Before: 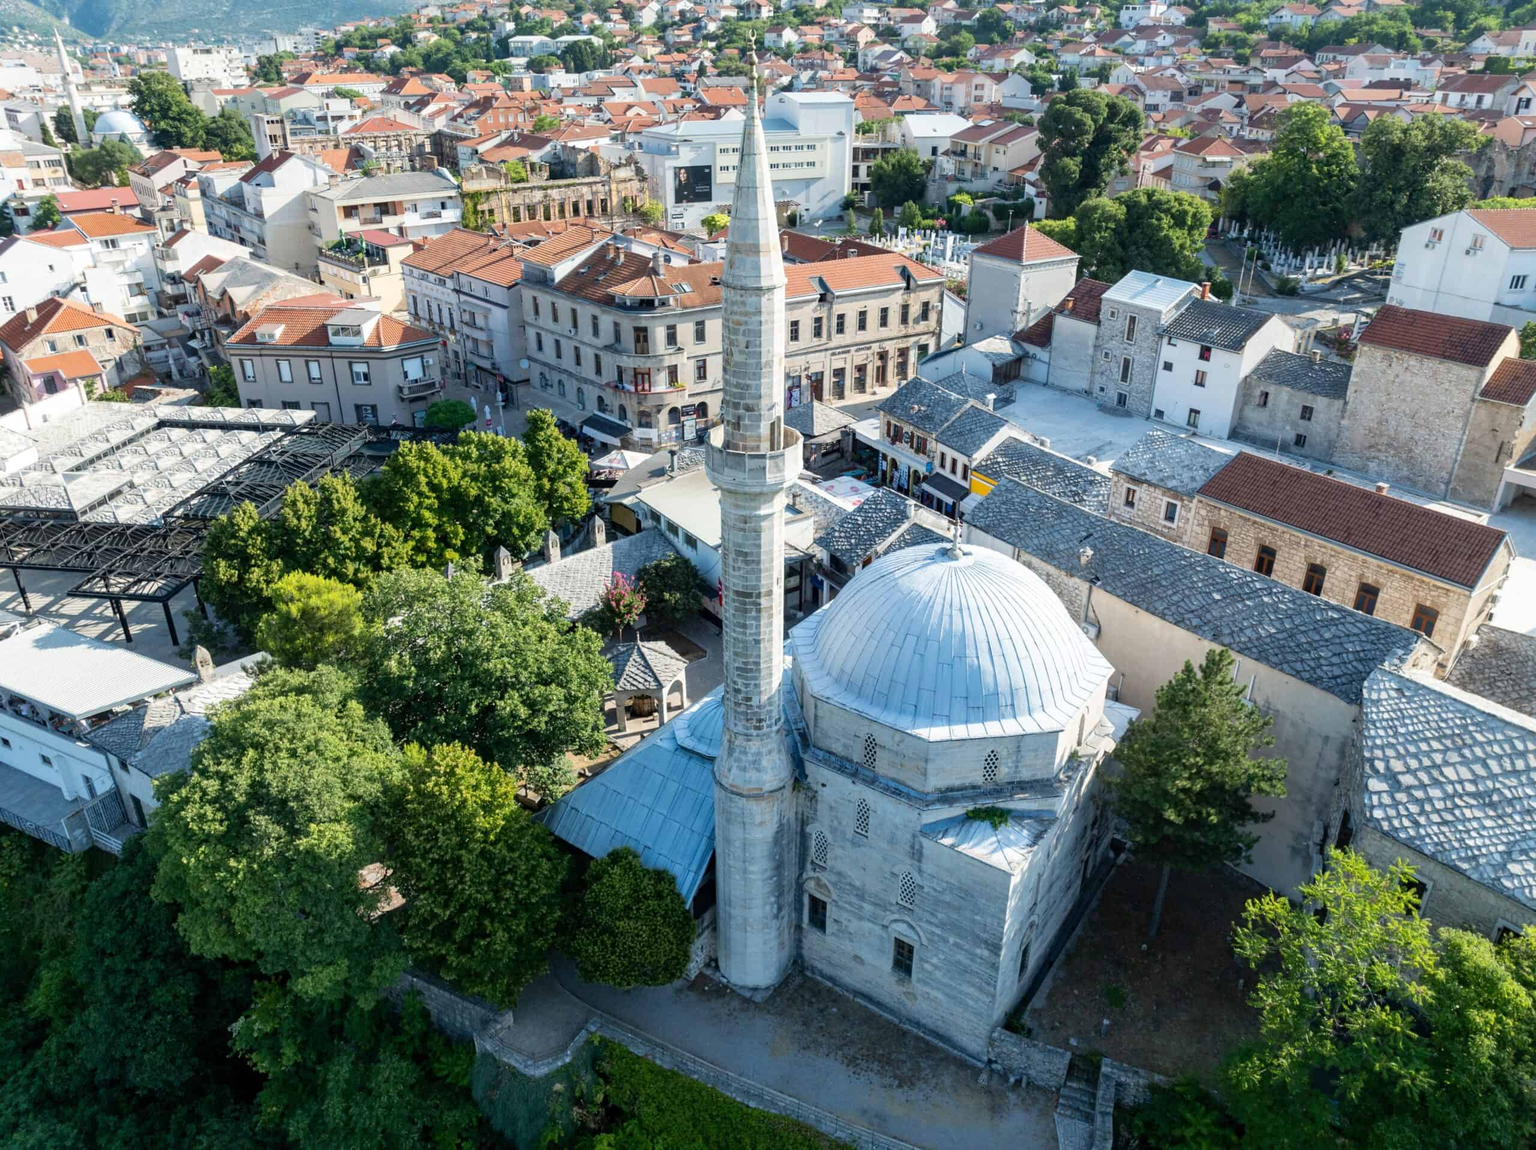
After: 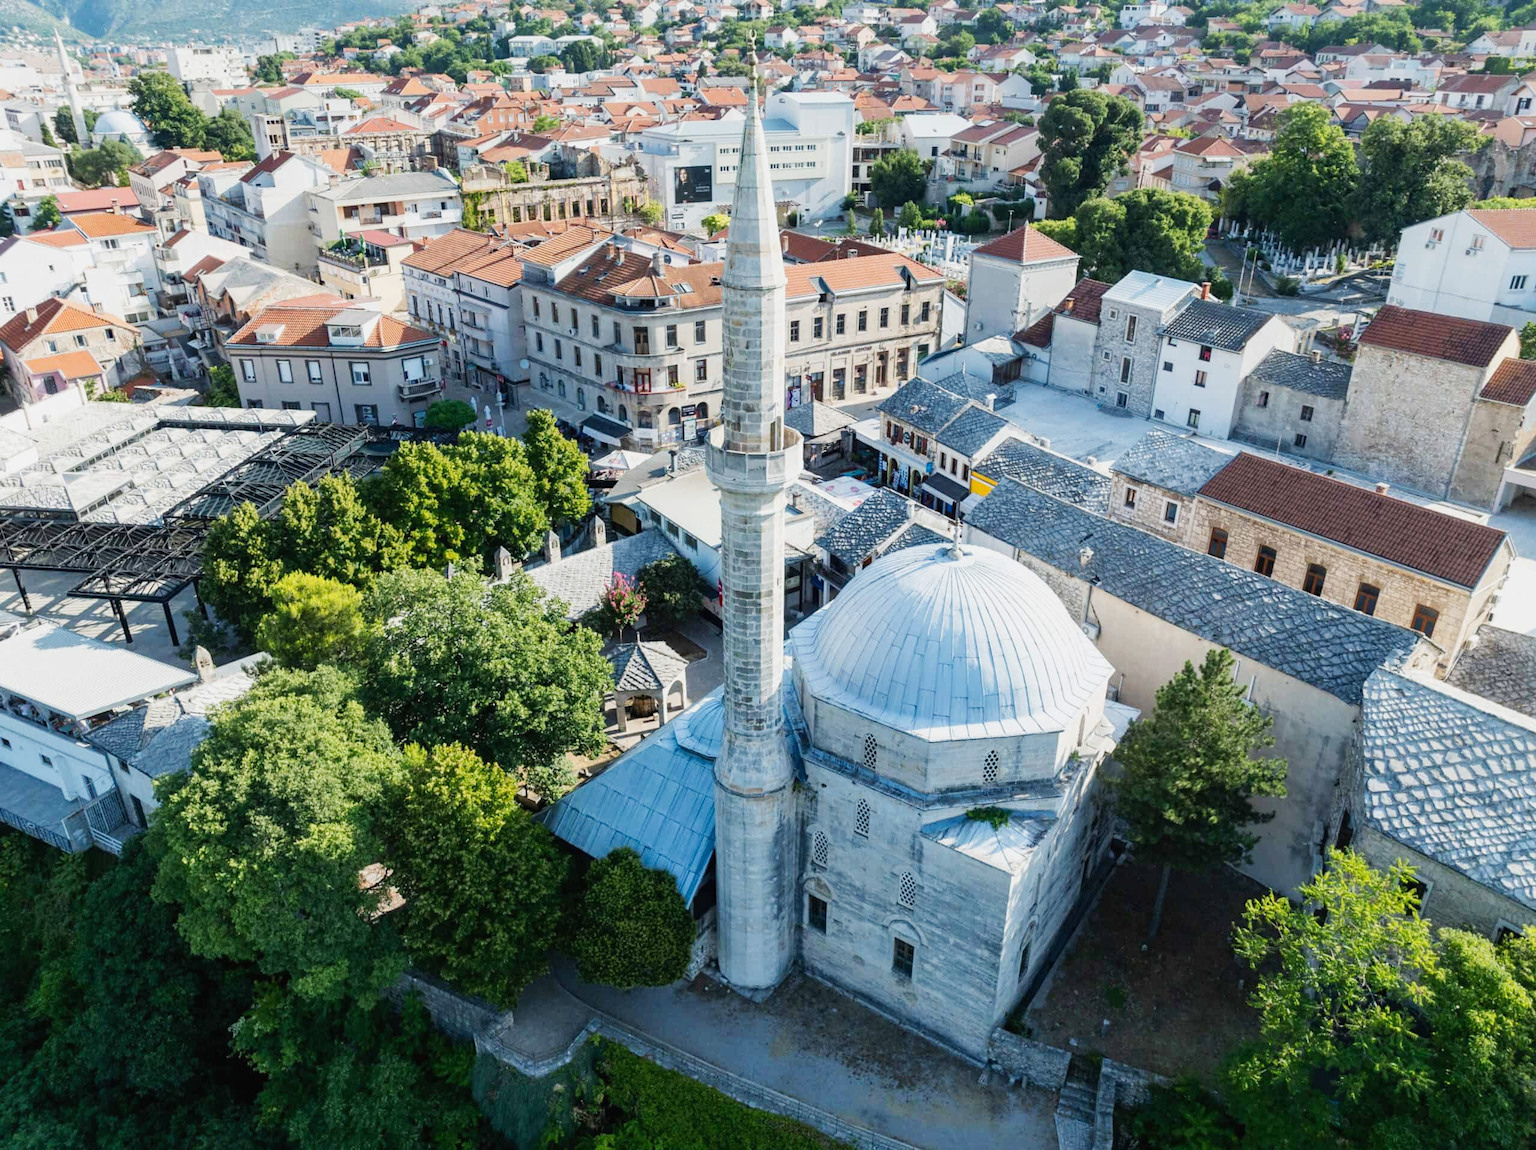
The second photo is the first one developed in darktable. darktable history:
tone curve: curves: ch0 [(0, 0.013) (0.036, 0.045) (0.274, 0.286) (0.566, 0.623) (0.794, 0.827) (1, 0.953)]; ch1 [(0, 0) (0.389, 0.403) (0.462, 0.48) (0.499, 0.5) (0.524, 0.527) (0.57, 0.599) (0.626, 0.65) (0.761, 0.781) (1, 1)]; ch2 [(0, 0) (0.464, 0.478) (0.5, 0.501) (0.533, 0.542) (0.599, 0.613) (0.704, 0.731) (1, 1)], preserve colors none
